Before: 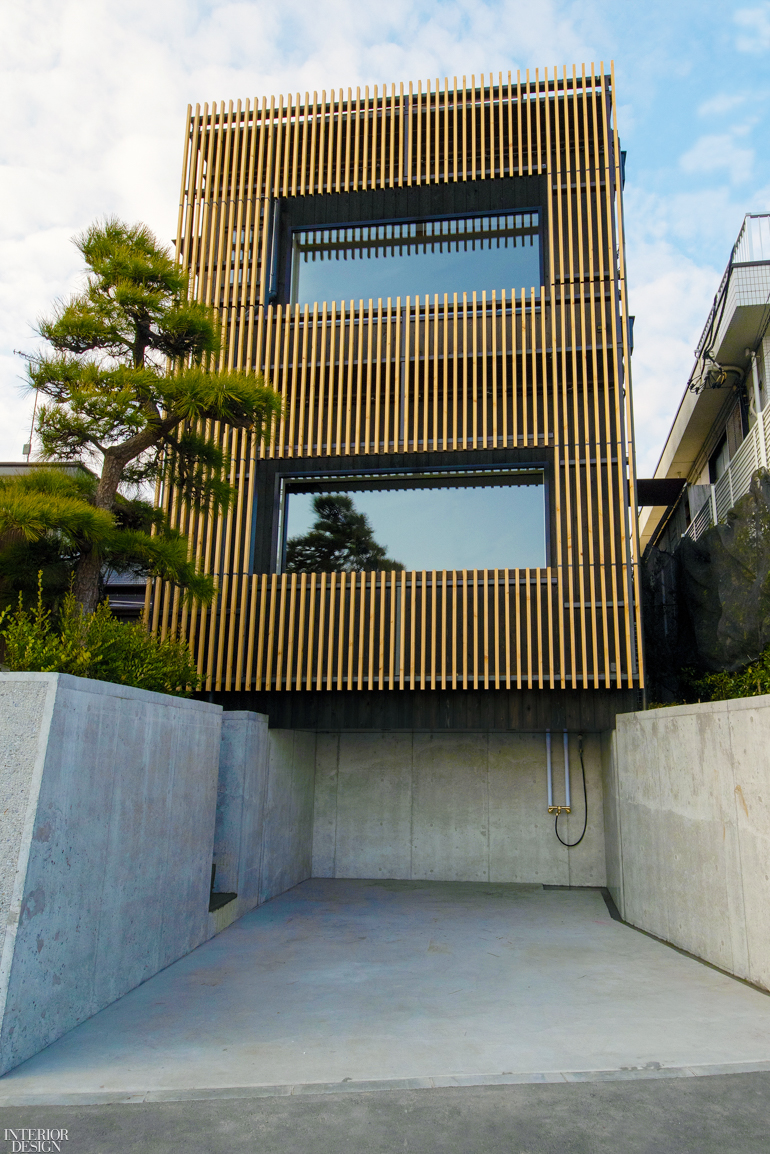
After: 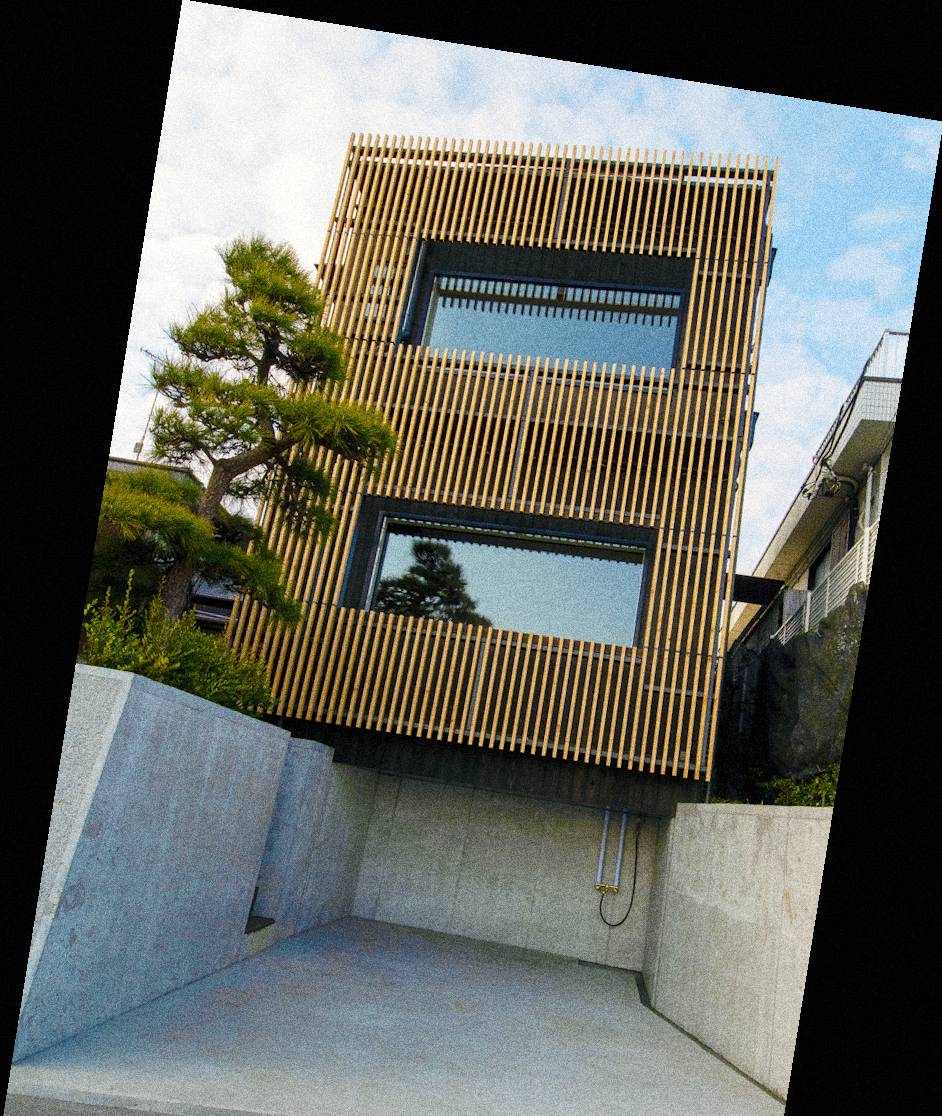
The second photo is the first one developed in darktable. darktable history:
crop and rotate: top 0%, bottom 11.49%
grain: coarseness 14.49 ISO, strength 48.04%, mid-tones bias 35%
rotate and perspective: rotation 9.12°, automatic cropping off
